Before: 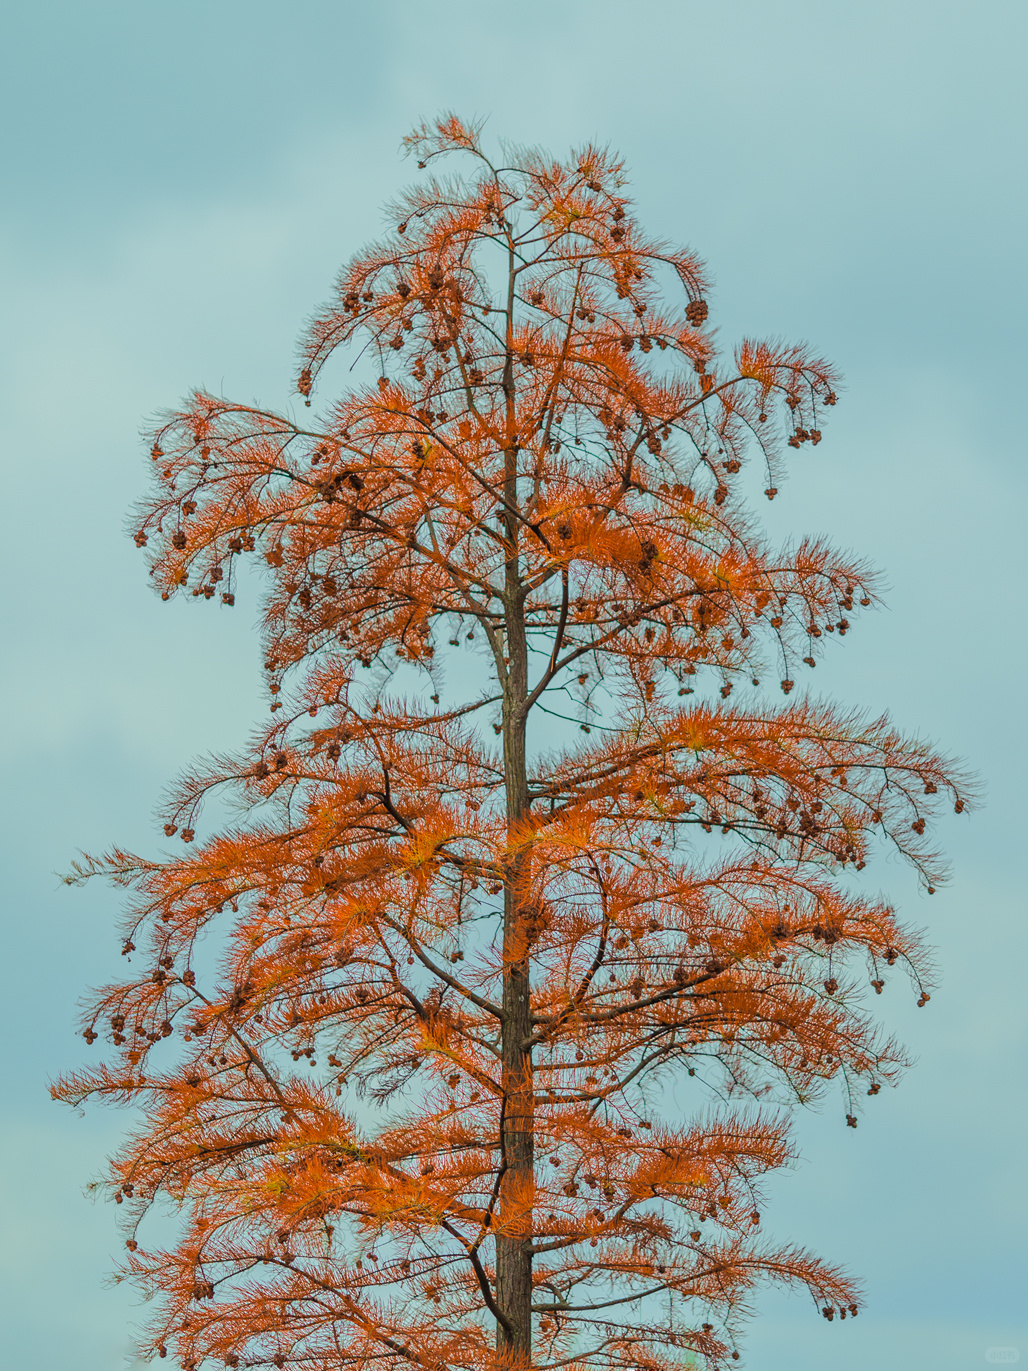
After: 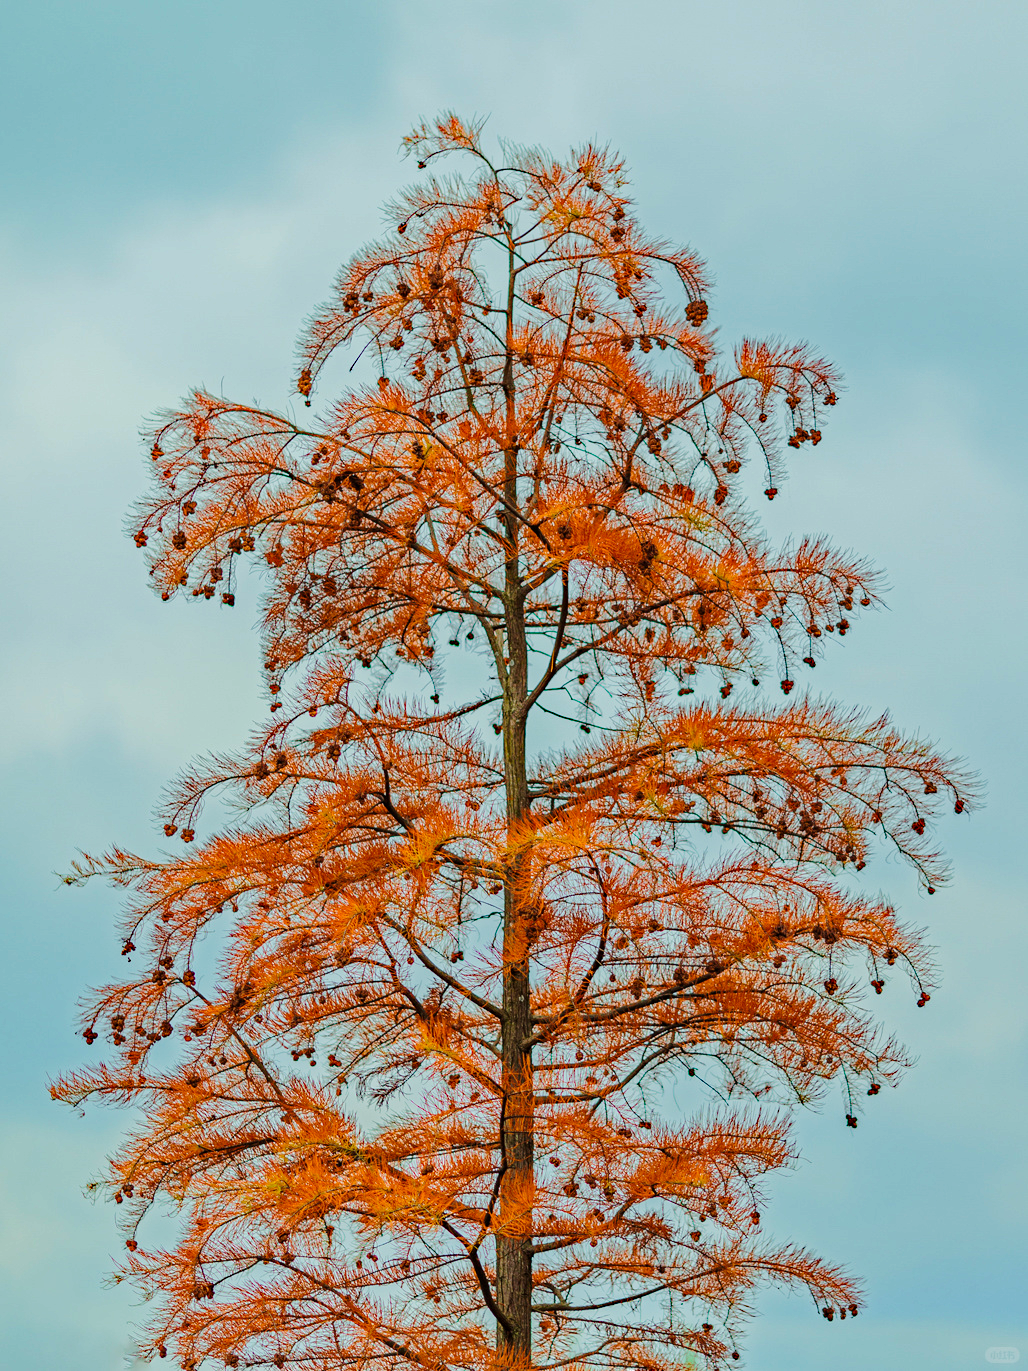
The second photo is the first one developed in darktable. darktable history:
tone curve: curves: ch0 [(0, 0) (0.081, 0.044) (0.185, 0.145) (0.283, 0.273) (0.405, 0.449) (0.495, 0.554) (0.686, 0.743) (0.826, 0.853) (0.978, 0.988)]; ch1 [(0, 0) (0.147, 0.166) (0.321, 0.362) (0.371, 0.402) (0.423, 0.426) (0.479, 0.472) (0.505, 0.497) (0.521, 0.506) (0.551, 0.546) (0.586, 0.571) (0.625, 0.638) (0.68, 0.715) (1, 1)]; ch2 [(0, 0) (0.346, 0.378) (0.404, 0.427) (0.502, 0.498) (0.531, 0.517) (0.547, 0.526) (0.582, 0.571) (0.629, 0.626) (0.717, 0.678) (1, 1)], preserve colors none
haze removal: strength 0.525, distance 0.925, compatibility mode true, adaptive false
